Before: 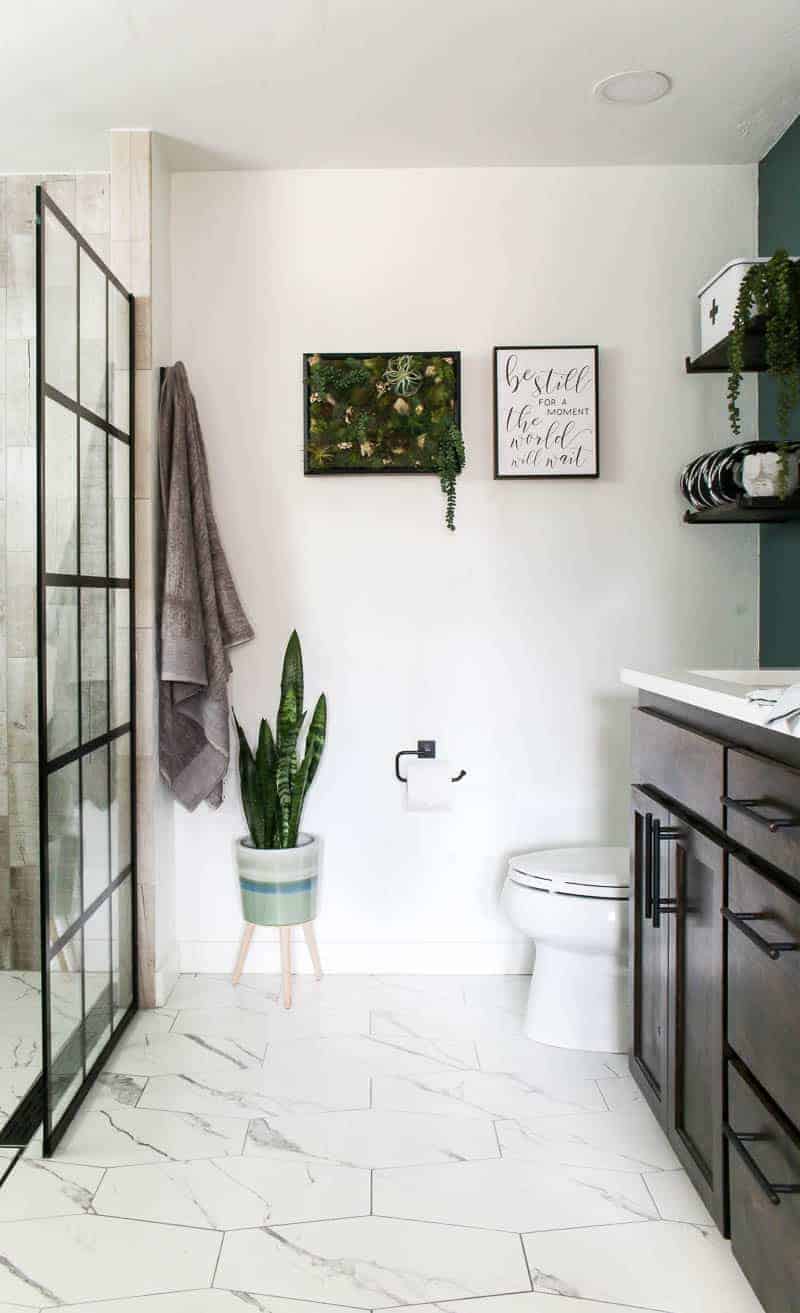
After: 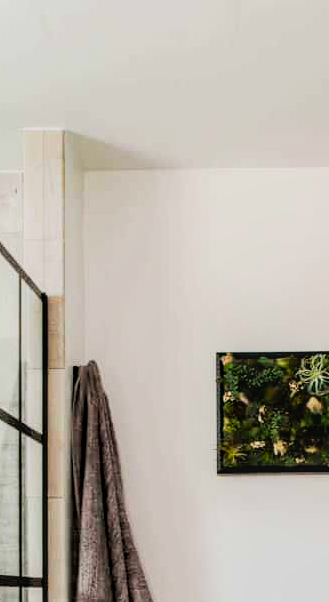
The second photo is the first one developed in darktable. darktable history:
crop and rotate: left 10.99%, top 0.107%, right 47.872%, bottom 53.998%
filmic rgb: black relative exposure -5.04 EV, white relative exposure 3.97 EV, hardness 2.88, contrast 1.297, highlights saturation mix -28.93%, iterations of high-quality reconstruction 10
local contrast: on, module defaults
contrast brightness saturation: saturation 0.496
